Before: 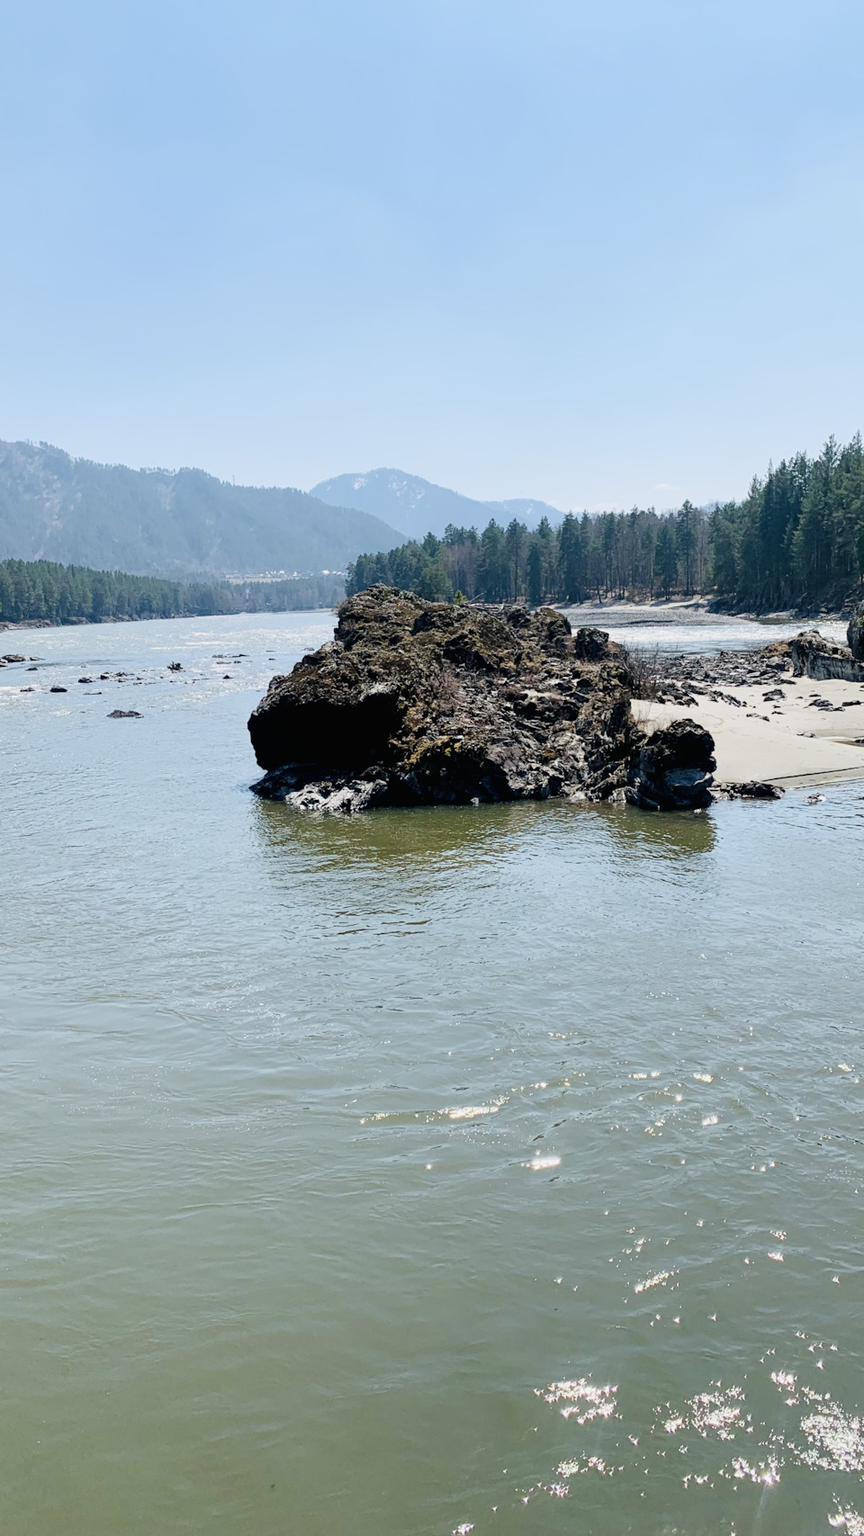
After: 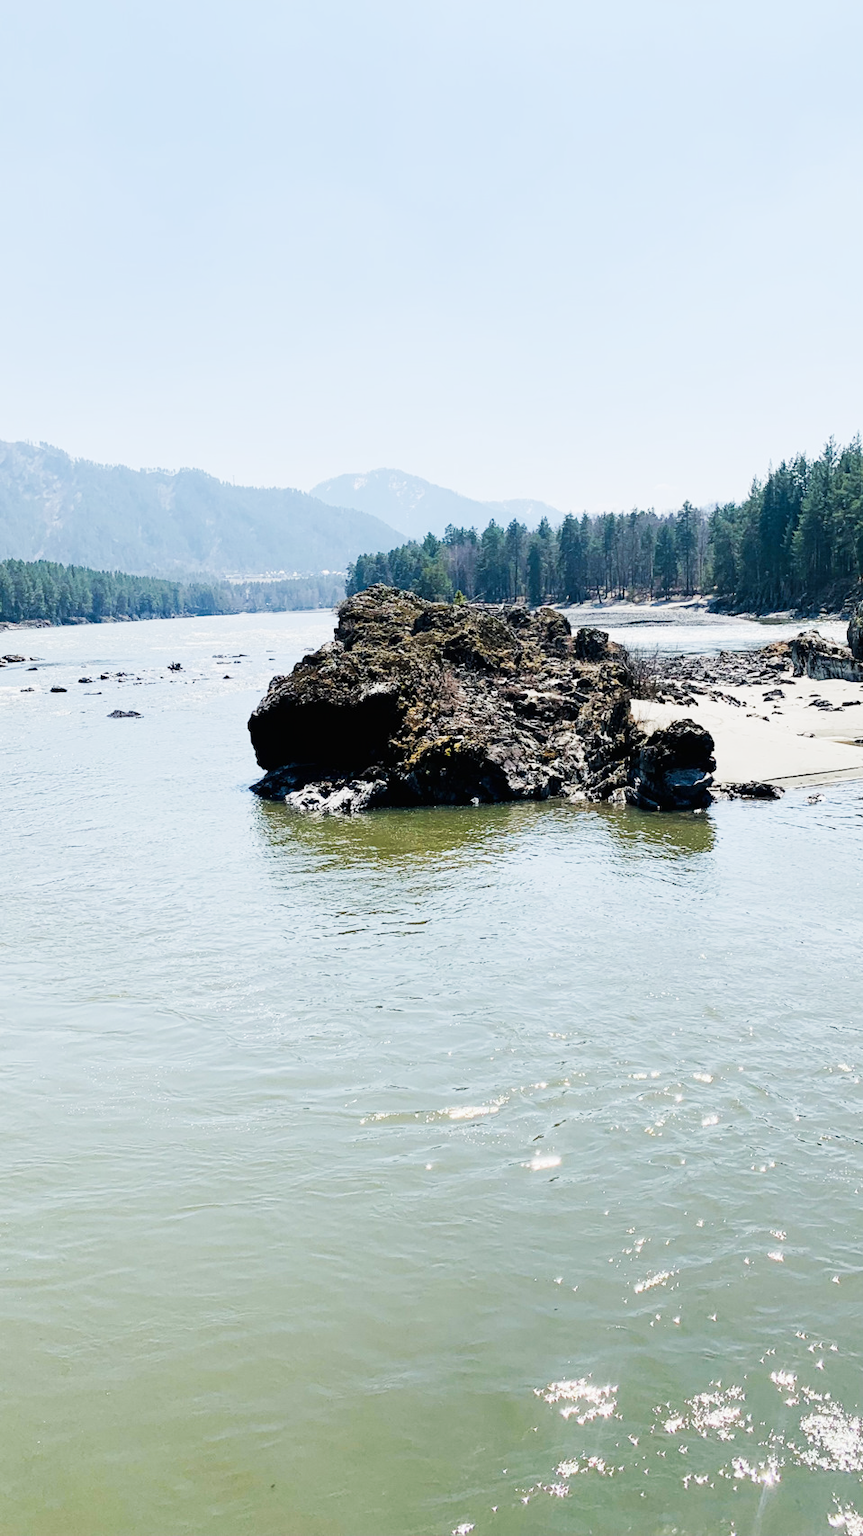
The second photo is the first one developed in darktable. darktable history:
tone curve: curves: ch0 [(0, 0) (0.055, 0.05) (0.258, 0.287) (0.434, 0.526) (0.517, 0.648) (0.745, 0.874) (1, 1)]; ch1 [(0, 0) (0.346, 0.307) (0.418, 0.383) (0.46, 0.439) (0.482, 0.493) (0.502, 0.503) (0.517, 0.514) (0.55, 0.561) (0.588, 0.603) (0.646, 0.688) (1, 1)]; ch2 [(0, 0) (0.346, 0.34) (0.431, 0.45) (0.485, 0.499) (0.5, 0.503) (0.527, 0.525) (0.545, 0.562) (0.679, 0.706) (1, 1)], preserve colors none
